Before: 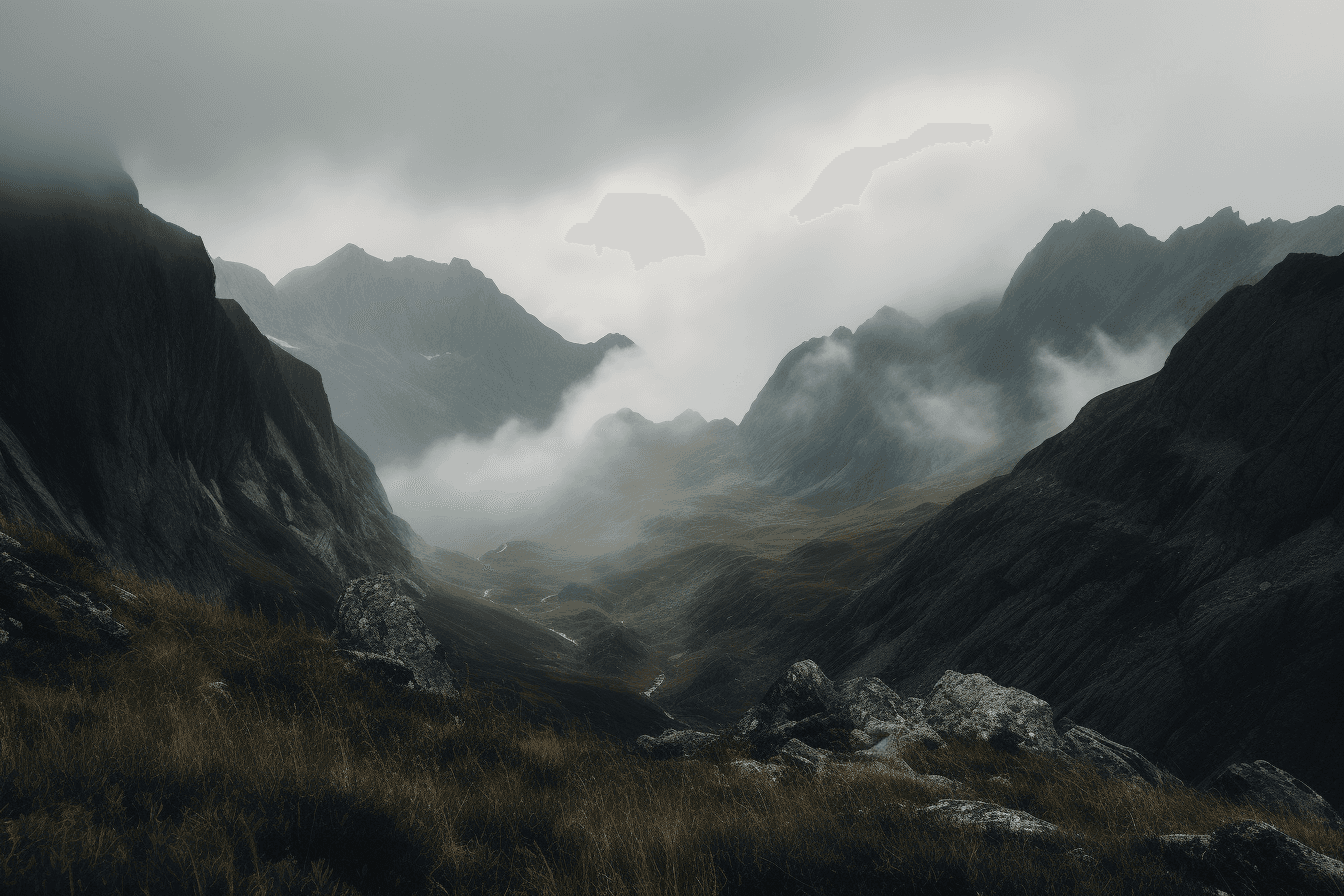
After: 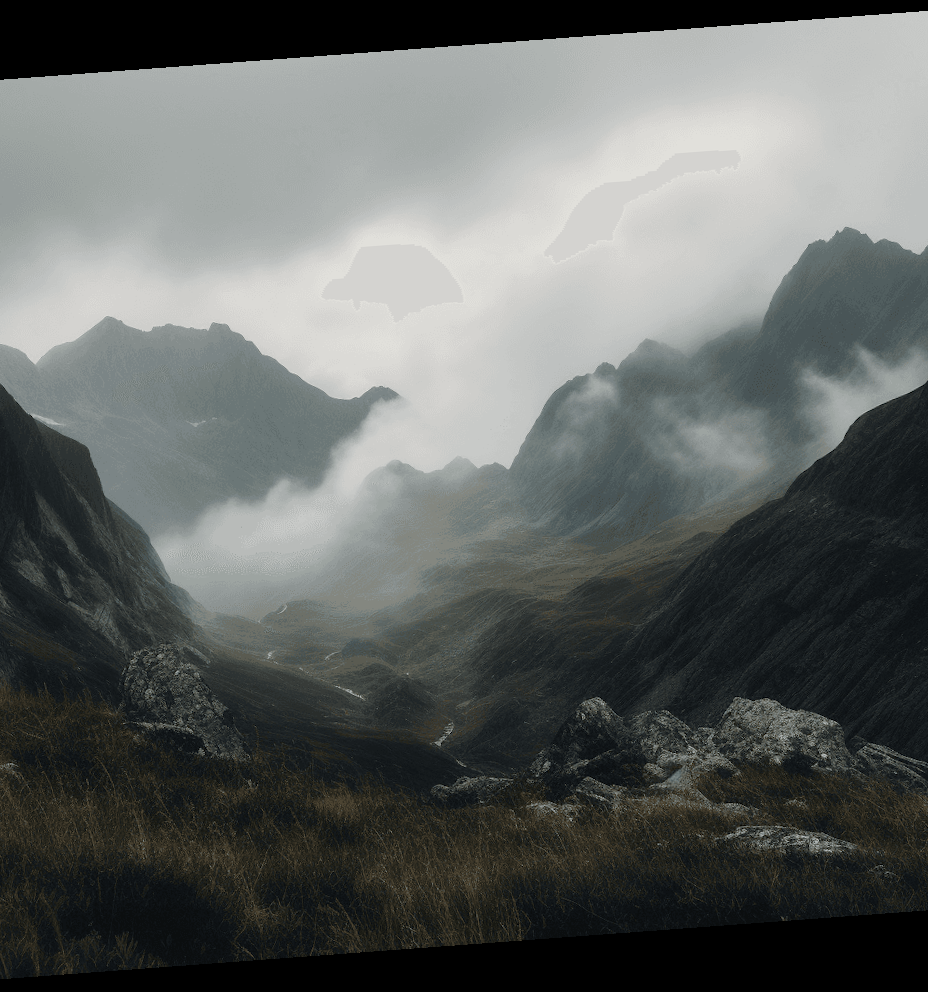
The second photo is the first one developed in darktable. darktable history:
crop and rotate: left 18.442%, right 15.508%
rotate and perspective: rotation -4.25°, automatic cropping off
